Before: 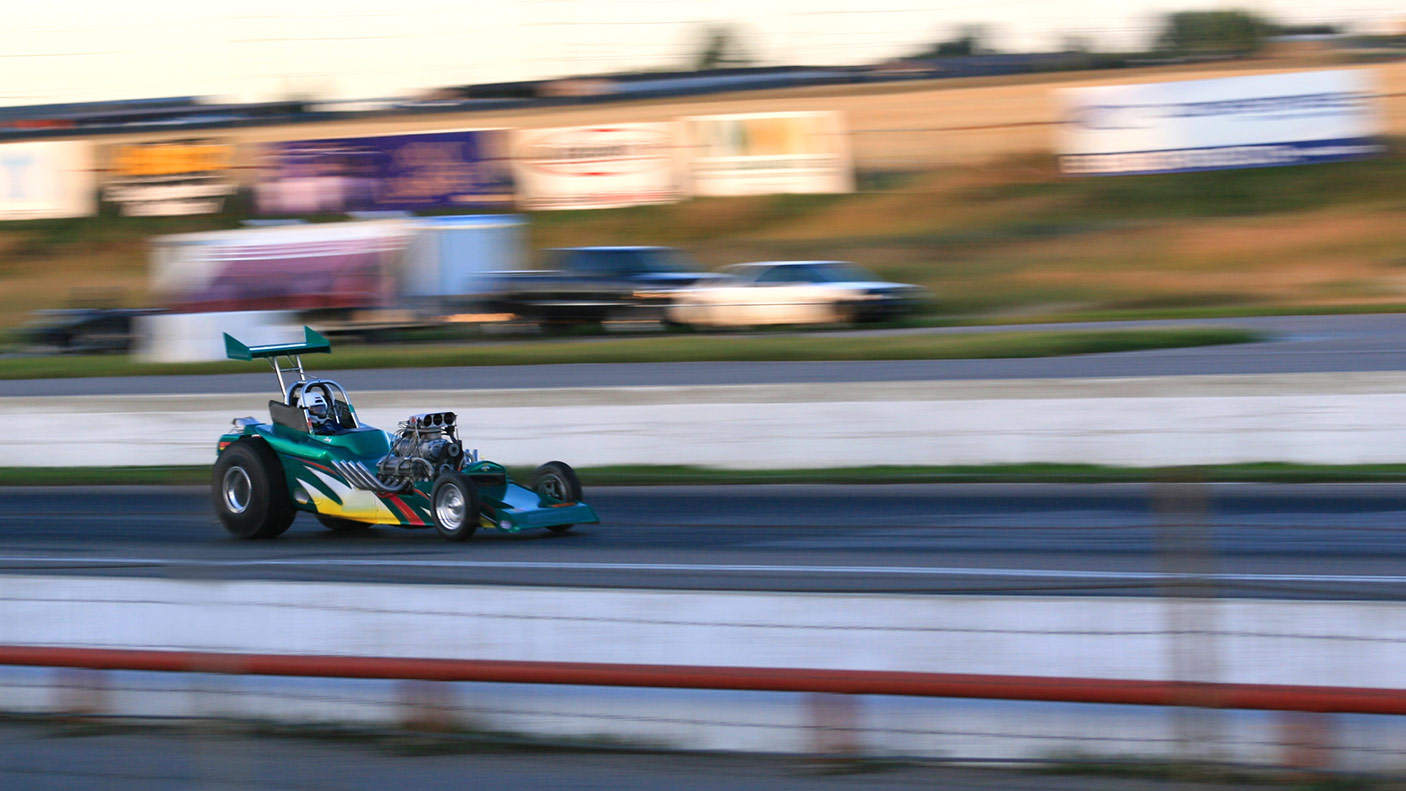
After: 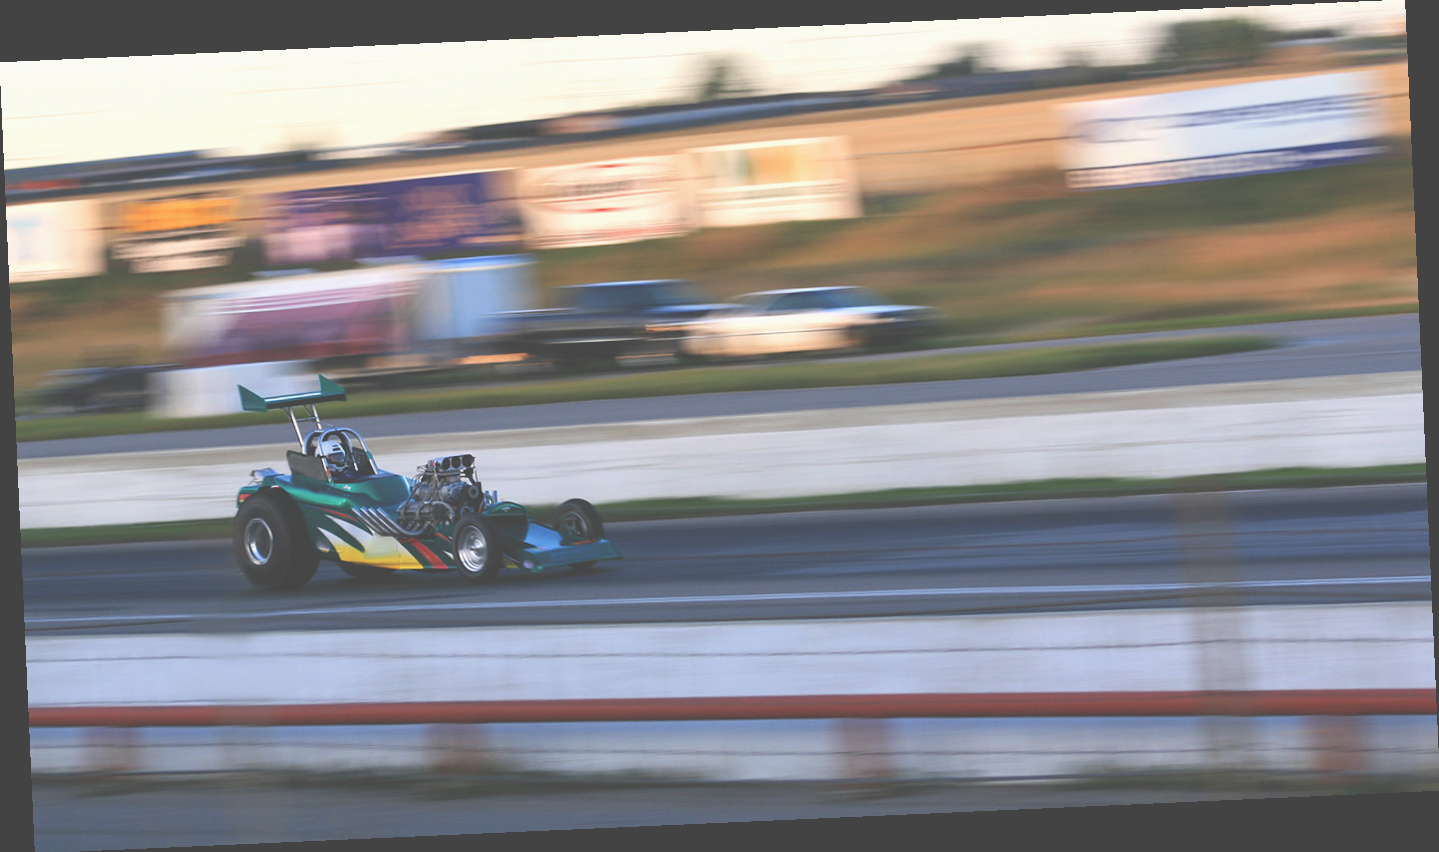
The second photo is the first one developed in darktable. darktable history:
exposure: black level correction -0.062, exposure -0.05 EV, compensate highlight preservation false
rotate and perspective: rotation -2.56°, automatic cropping off
